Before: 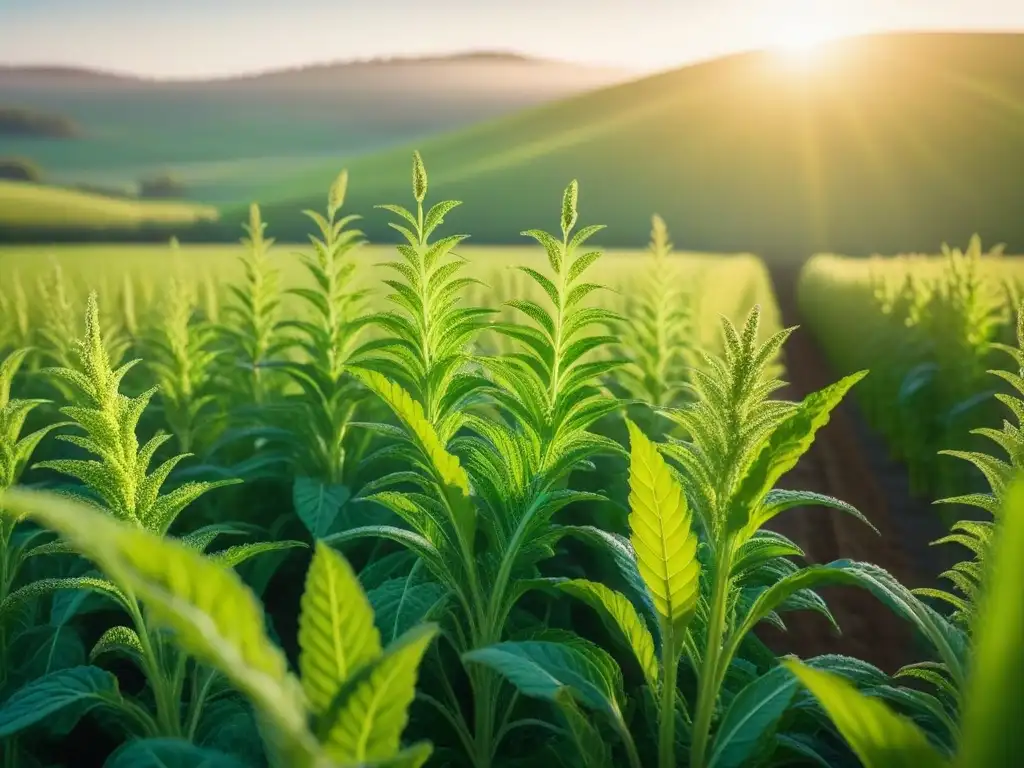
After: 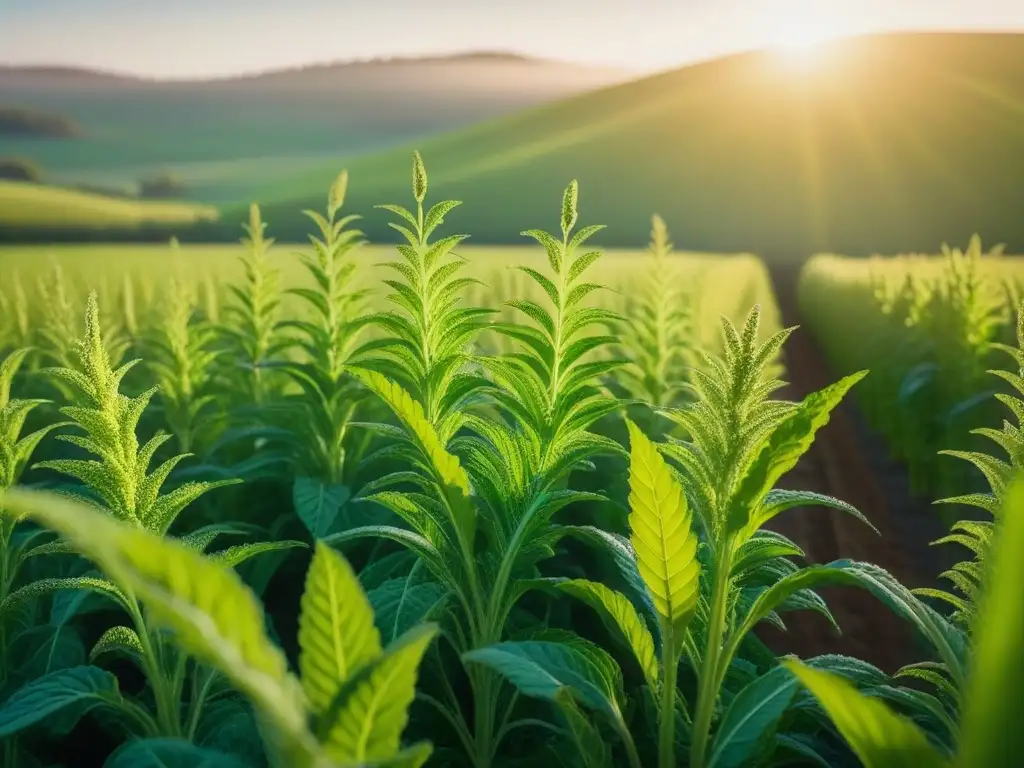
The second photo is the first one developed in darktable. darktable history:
exposure: exposure -0.109 EV, compensate highlight preservation false
